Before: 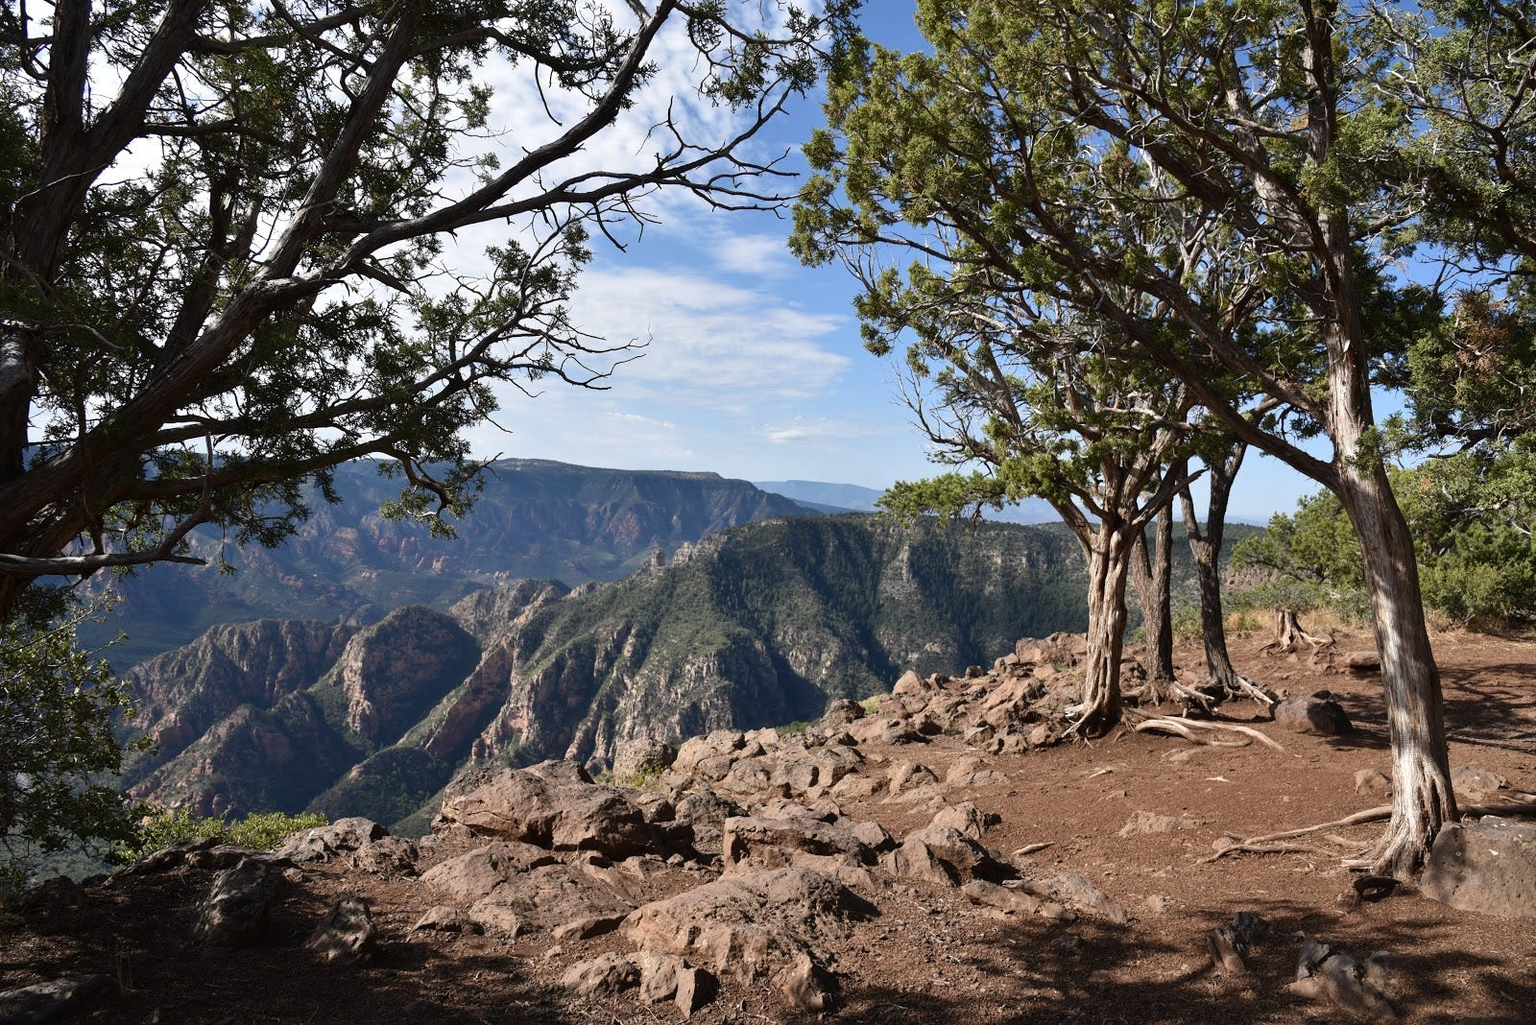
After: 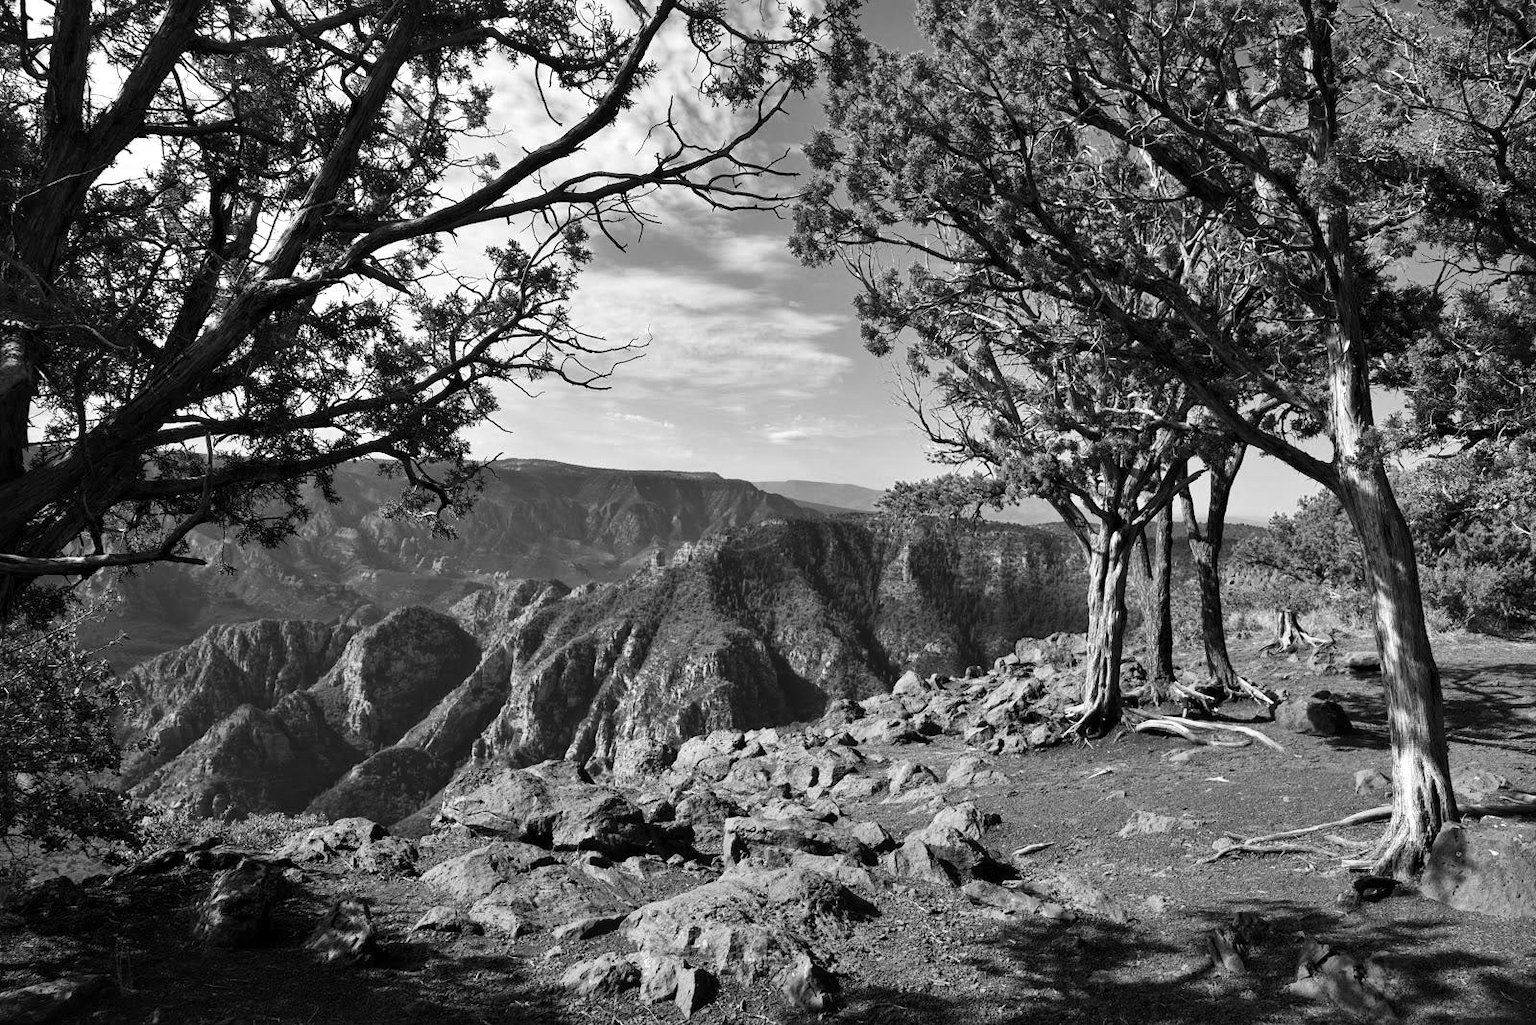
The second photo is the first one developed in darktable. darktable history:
contrast brightness saturation: contrast 0.1, brightness 0.03, saturation 0.09
monochrome: a 32, b 64, size 2.3, highlights 1
local contrast: mode bilateral grid, contrast 20, coarseness 50, detail 148%, midtone range 0.2
color zones: curves: ch0 [(0, 0.613) (0.01, 0.613) (0.245, 0.448) (0.498, 0.529) (0.642, 0.665) (0.879, 0.777) (0.99, 0.613)]; ch1 [(0, 0) (0.143, 0) (0.286, 0) (0.429, 0) (0.571, 0) (0.714, 0) (0.857, 0)], mix -131.09%
tone equalizer: on, module defaults
exposure: compensate highlight preservation false
